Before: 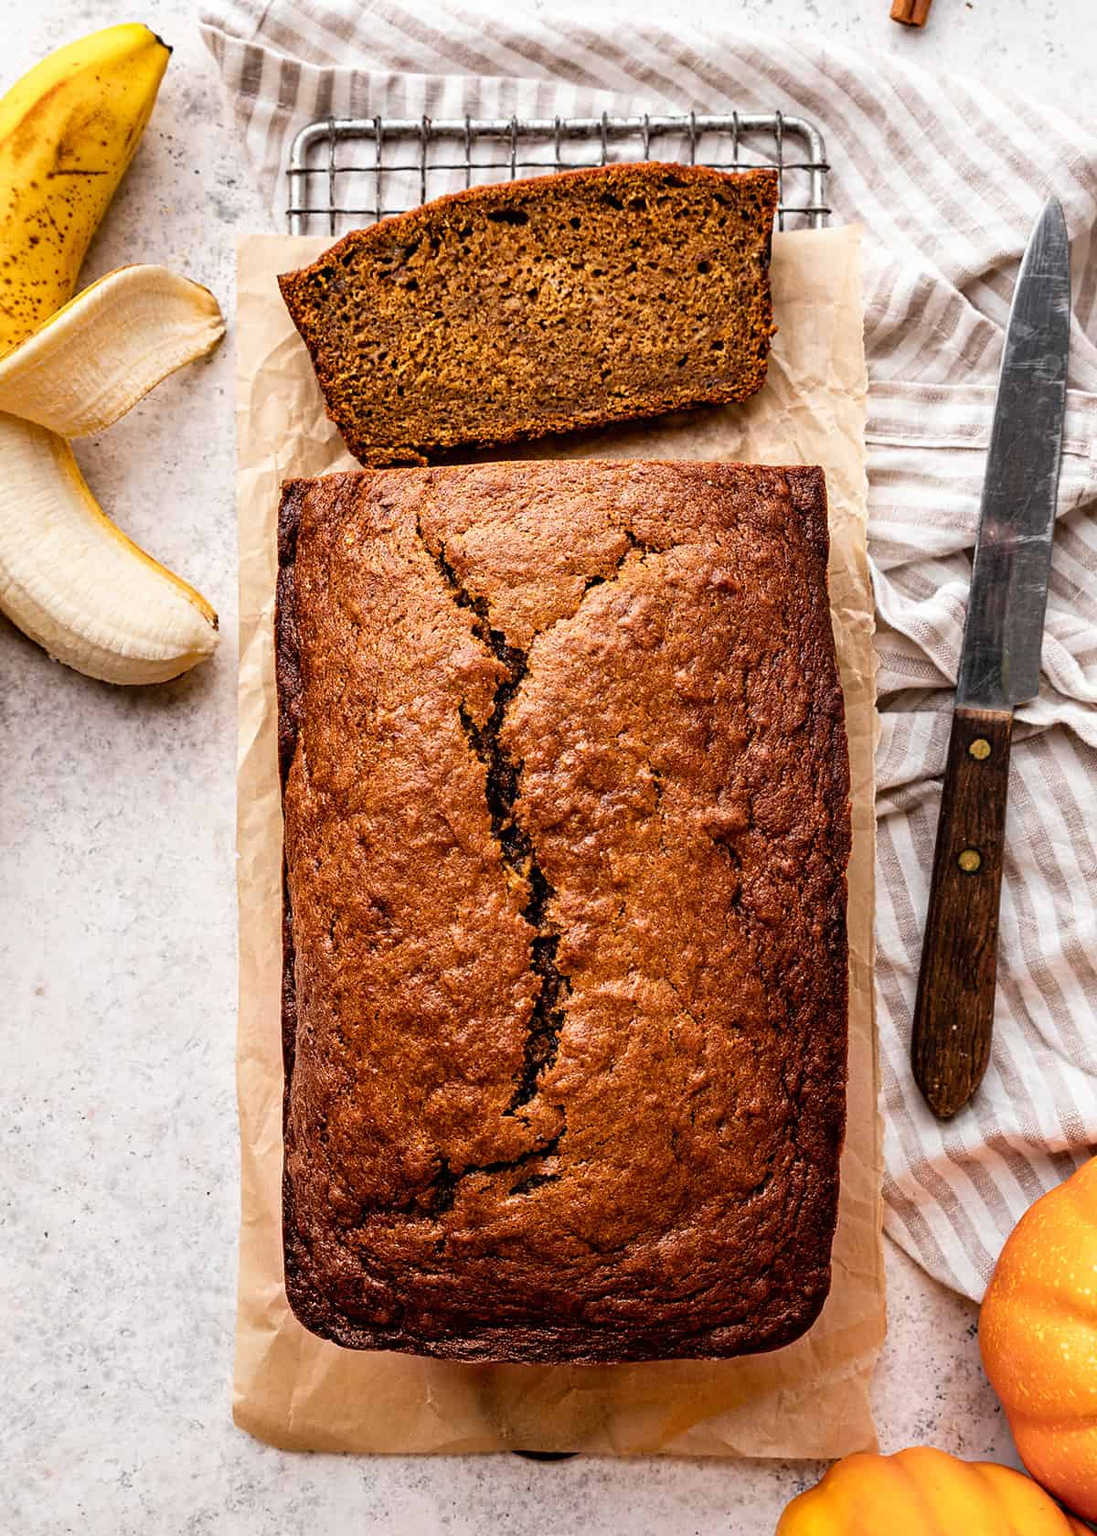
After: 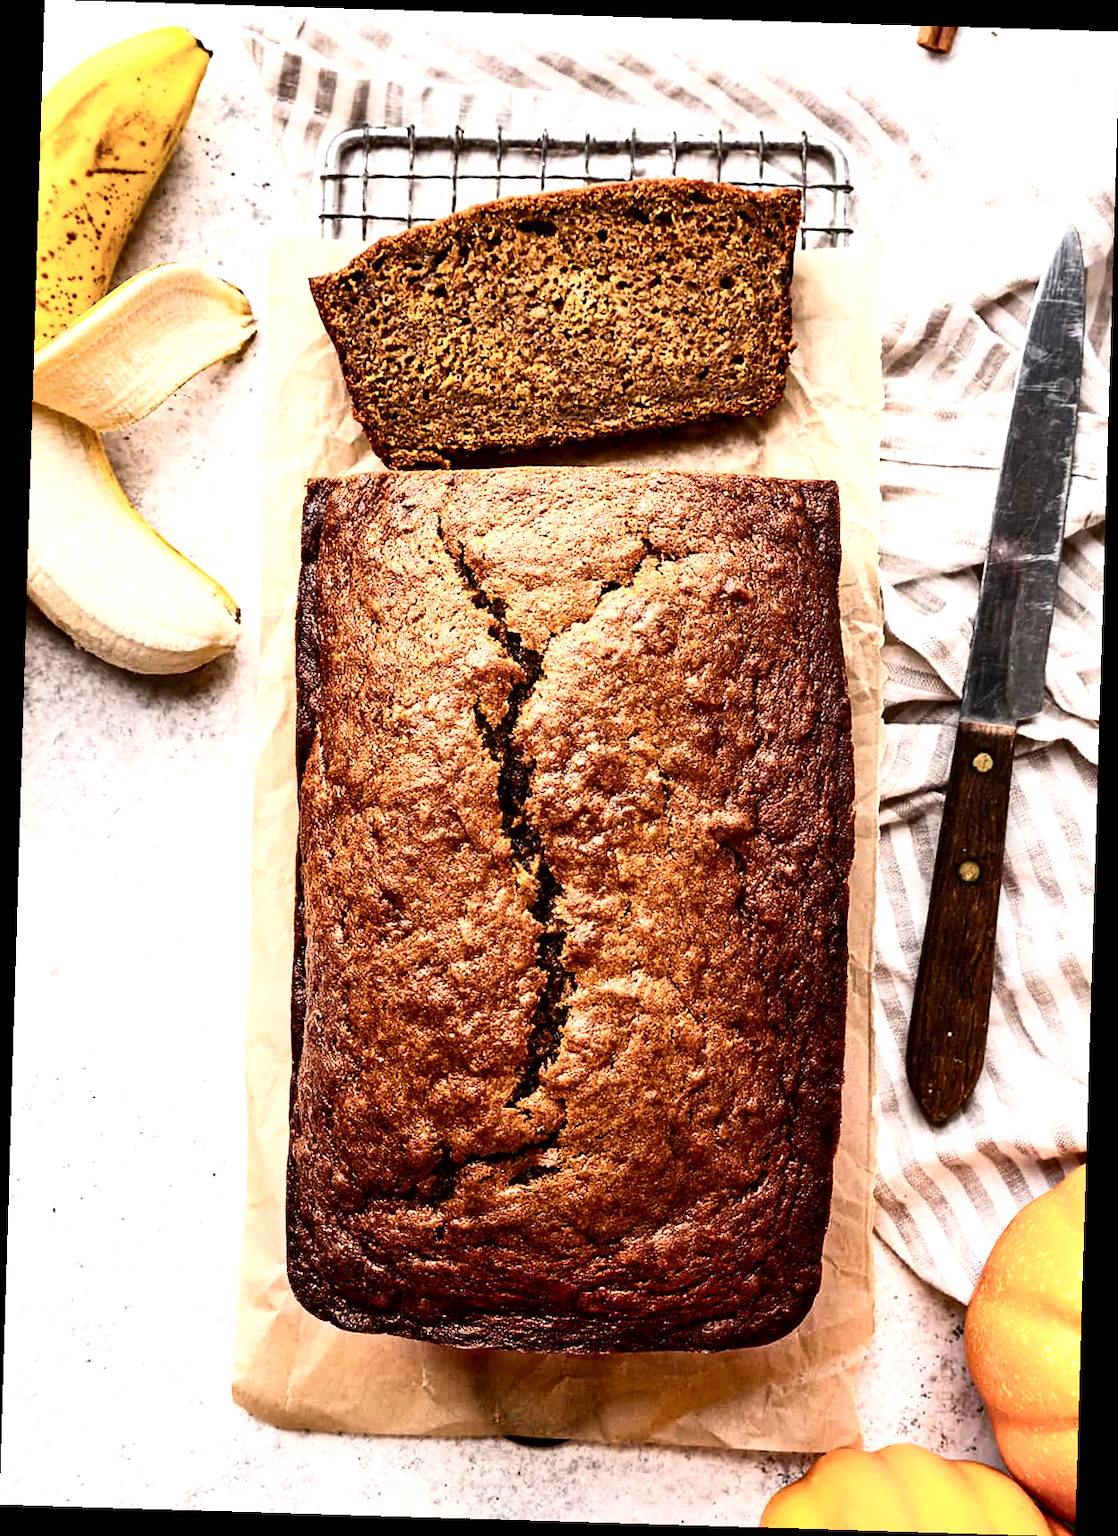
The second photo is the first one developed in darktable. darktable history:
rotate and perspective: rotation 1.72°, automatic cropping off
shadows and highlights: radius 44.78, white point adjustment 6.64, compress 79.65%, highlights color adjustment 78.42%, soften with gaussian
local contrast: mode bilateral grid, contrast 20, coarseness 50, detail 120%, midtone range 0.2
contrast brightness saturation: contrast 0.39, brightness 0.1
white balance: emerald 1
contrast equalizer: octaves 7, y [[0.6 ×6], [0.55 ×6], [0 ×6], [0 ×6], [0 ×6]], mix -0.1
